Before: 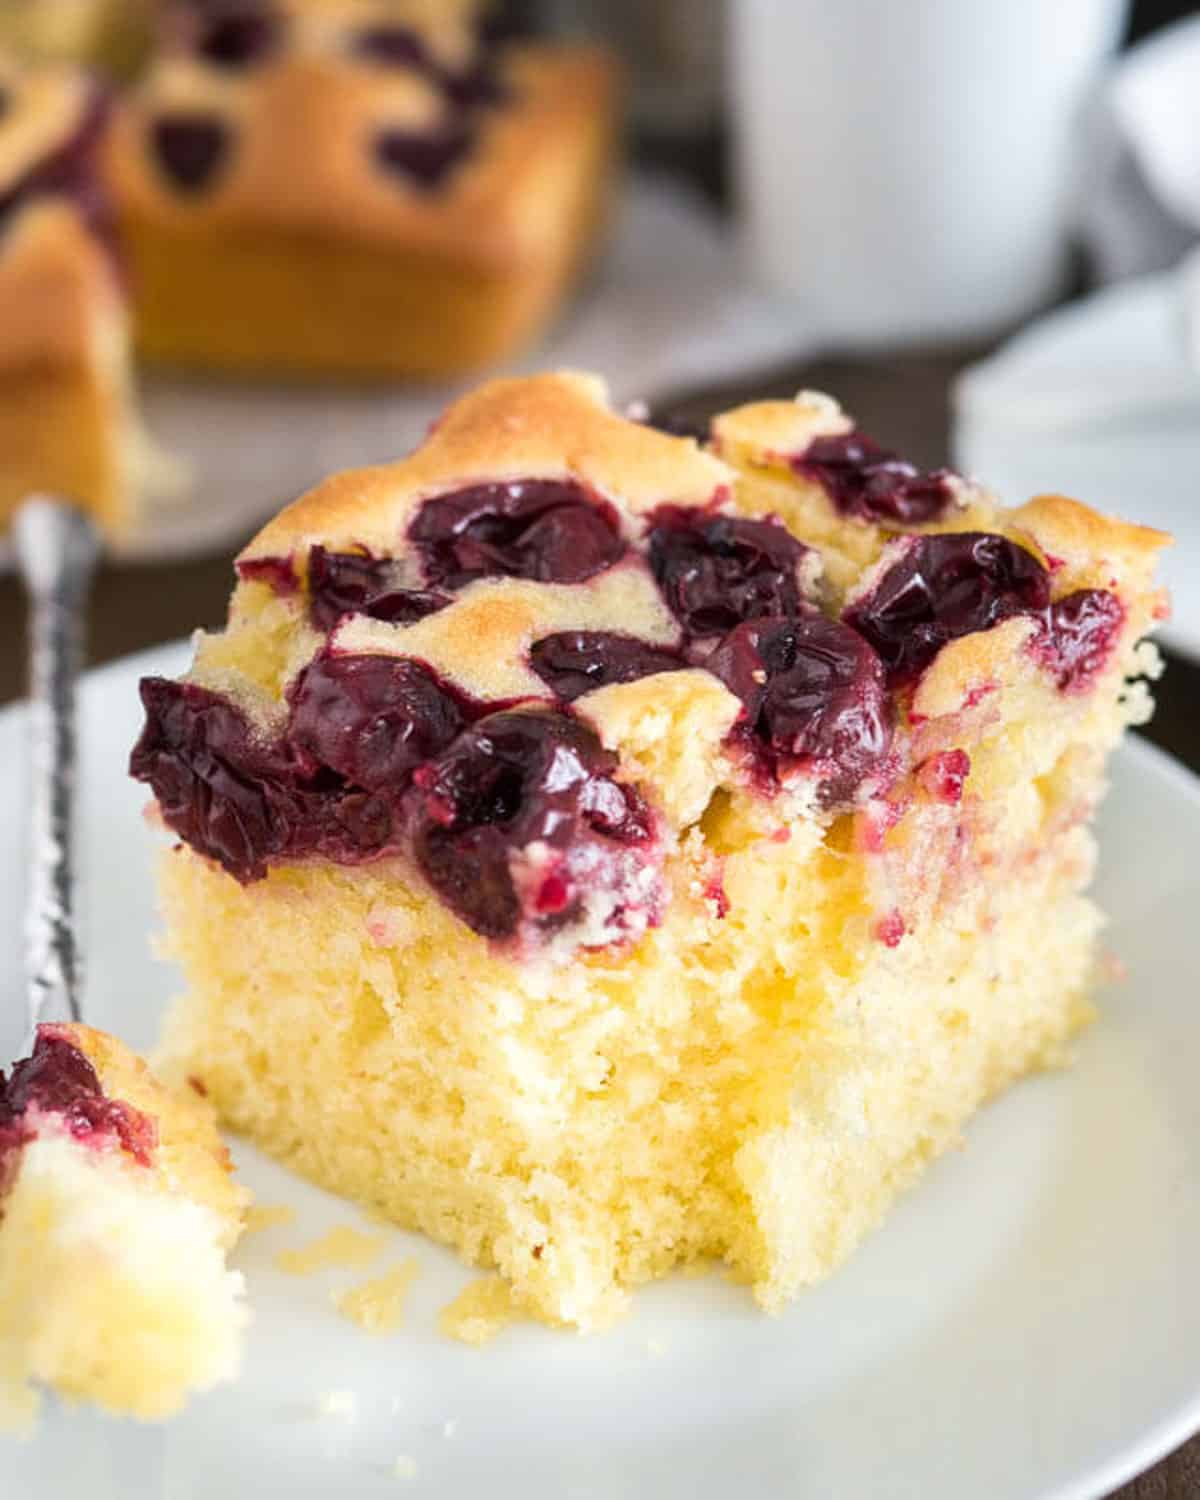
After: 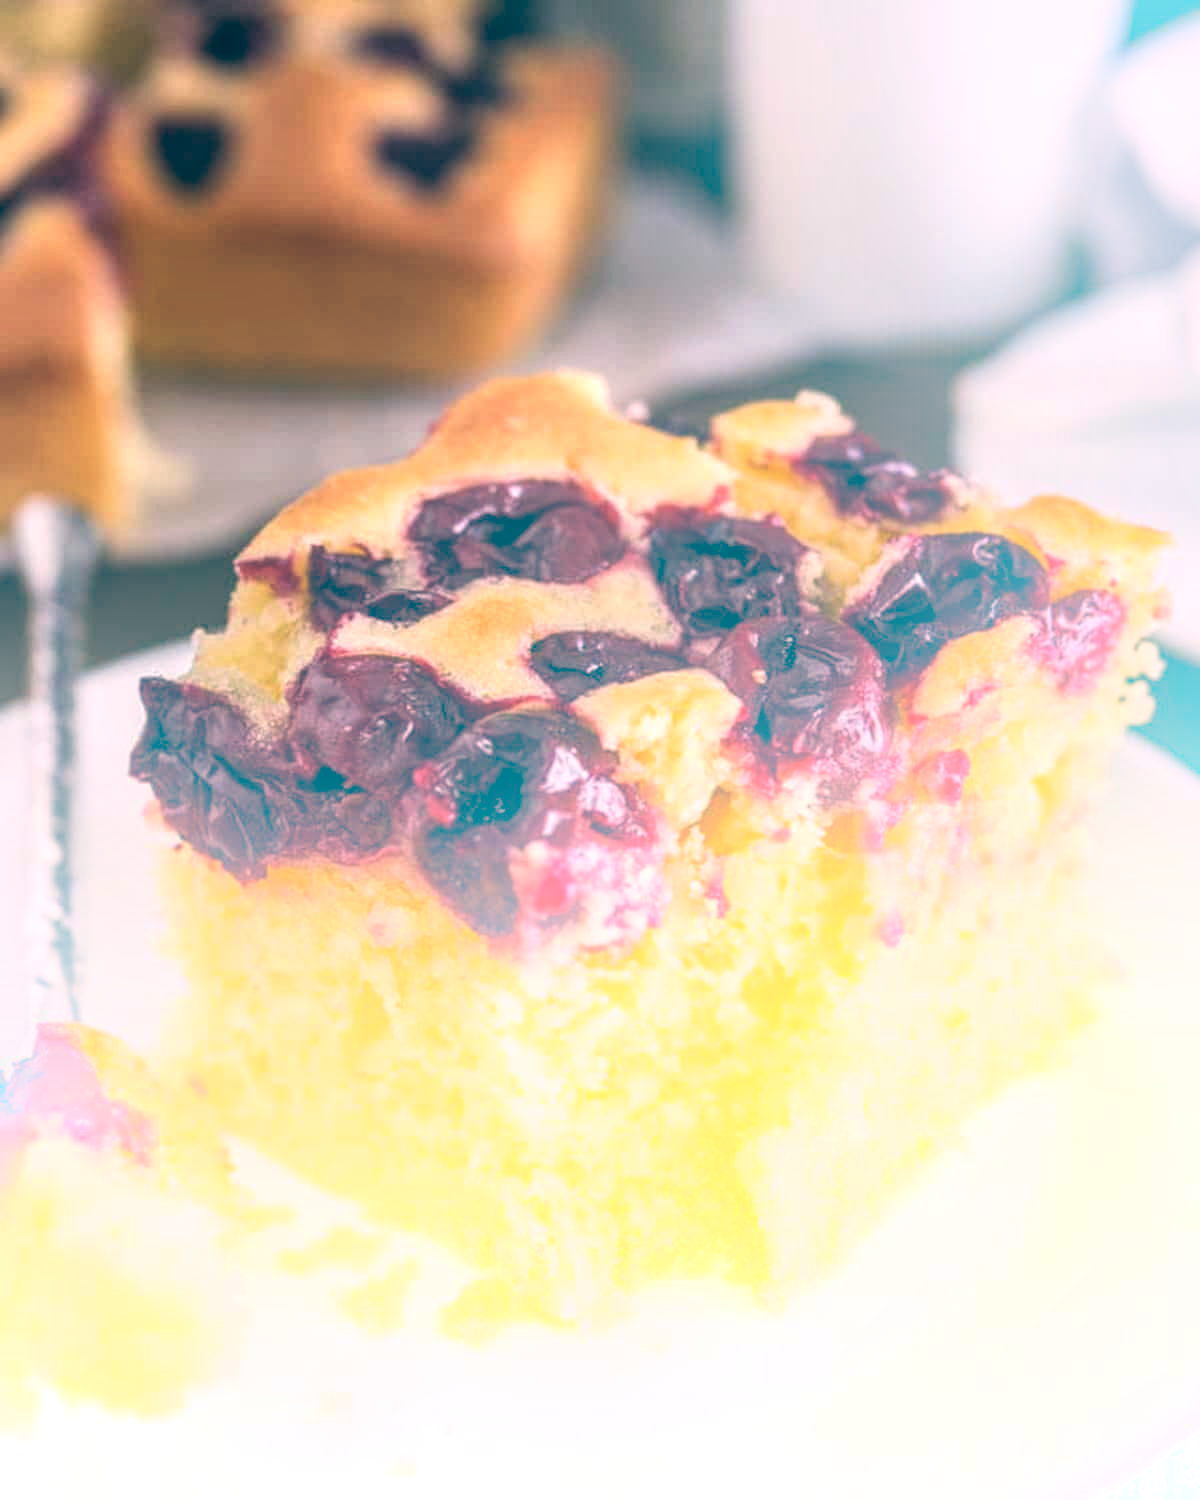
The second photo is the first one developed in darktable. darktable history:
bloom: size 38%, threshold 95%, strength 30%
color balance: lift [1.006, 0.985, 1.002, 1.015], gamma [1, 0.953, 1.008, 1.047], gain [1.076, 1.13, 1.004, 0.87]
local contrast: detail 130%
color calibration: illuminant as shot in camera, x 0.358, y 0.373, temperature 4628.91 K
